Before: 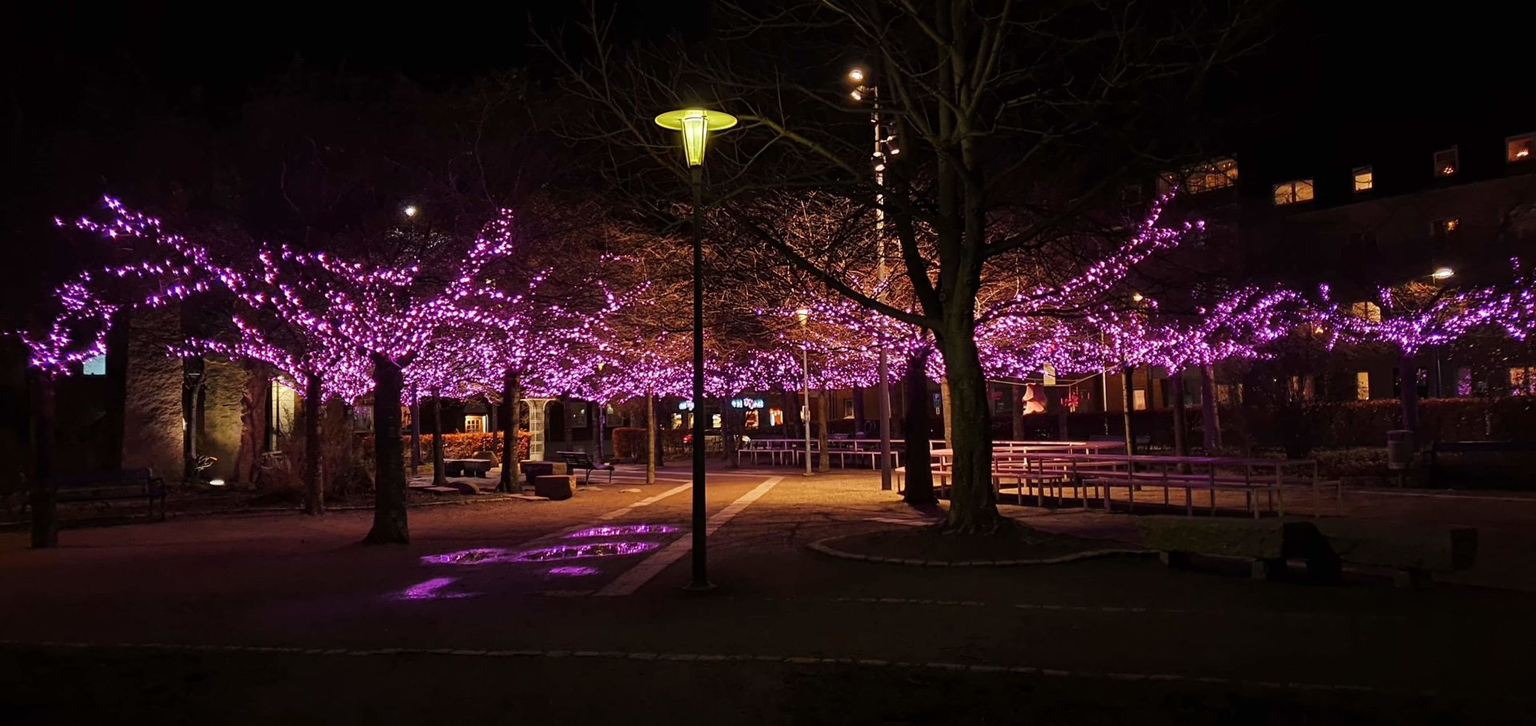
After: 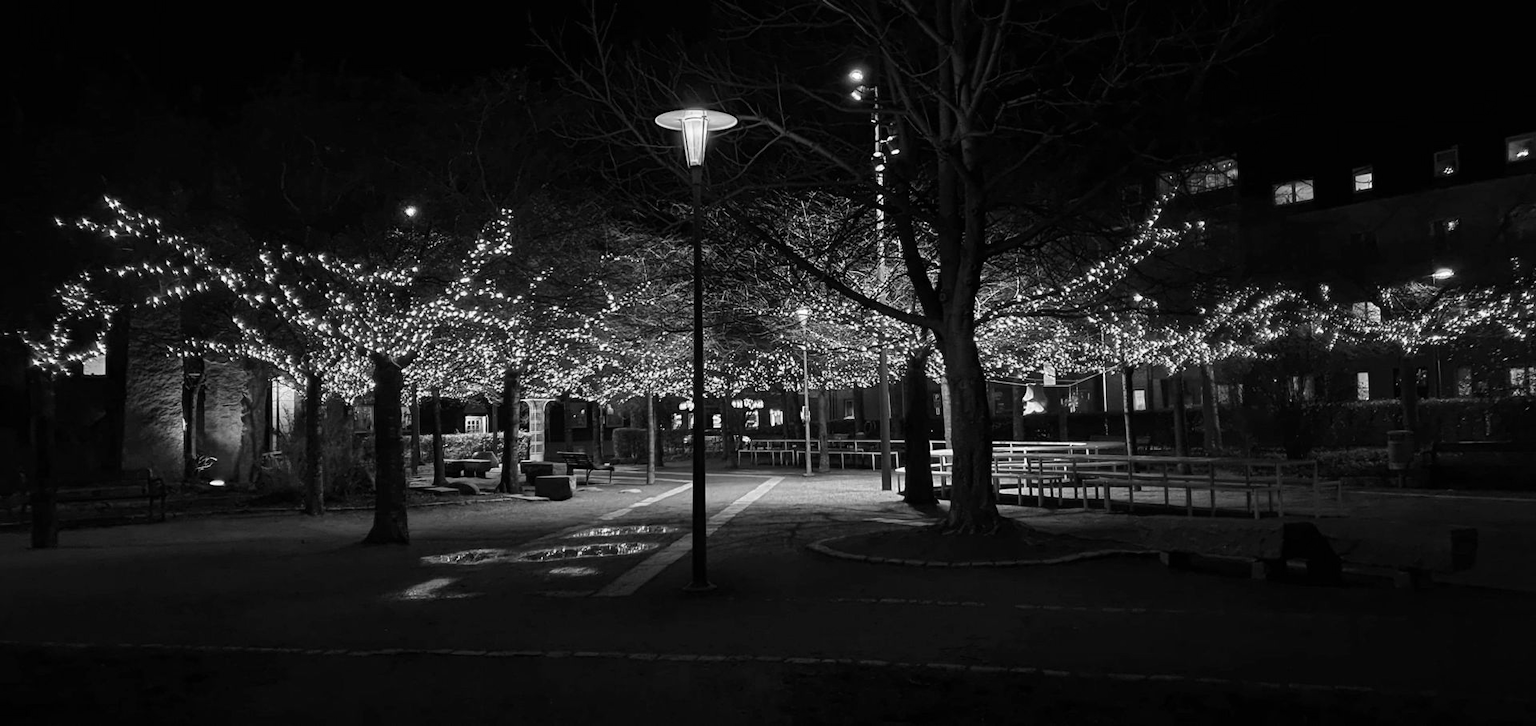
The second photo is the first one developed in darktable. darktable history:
color zones: curves: ch0 [(0.004, 0.588) (0.116, 0.636) (0.259, 0.476) (0.423, 0.464) (0.75, 0.5)]; ch1 [(0, 0) (0.143, 0) (0.286, 0) (0.429, 0) (0.571, 0) (0.714, 0) (0.857, 0)]
